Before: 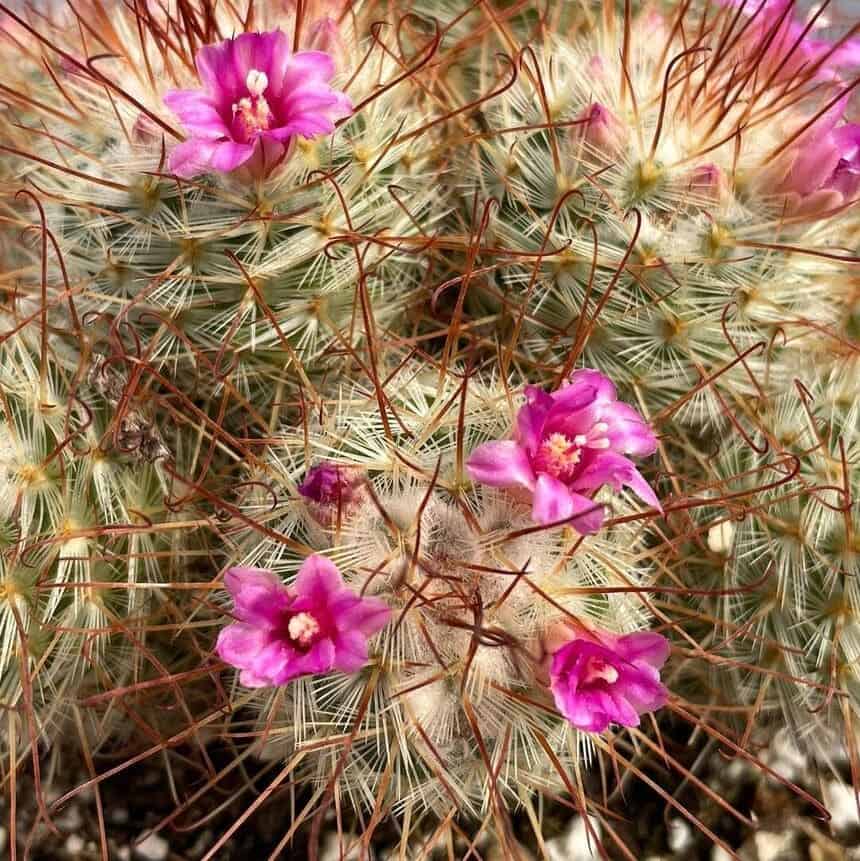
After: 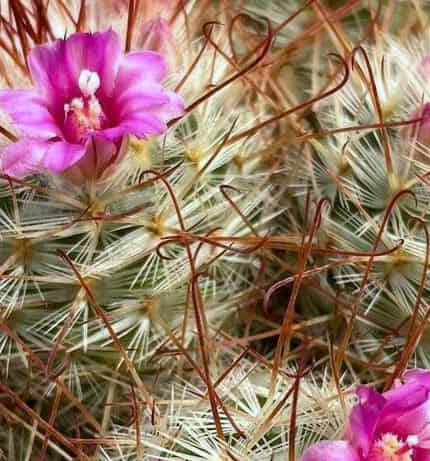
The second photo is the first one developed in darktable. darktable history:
crop: left 19.556%, right 30.401%, bottom 46.458%
white balance: red 0.954, blue 1.079
